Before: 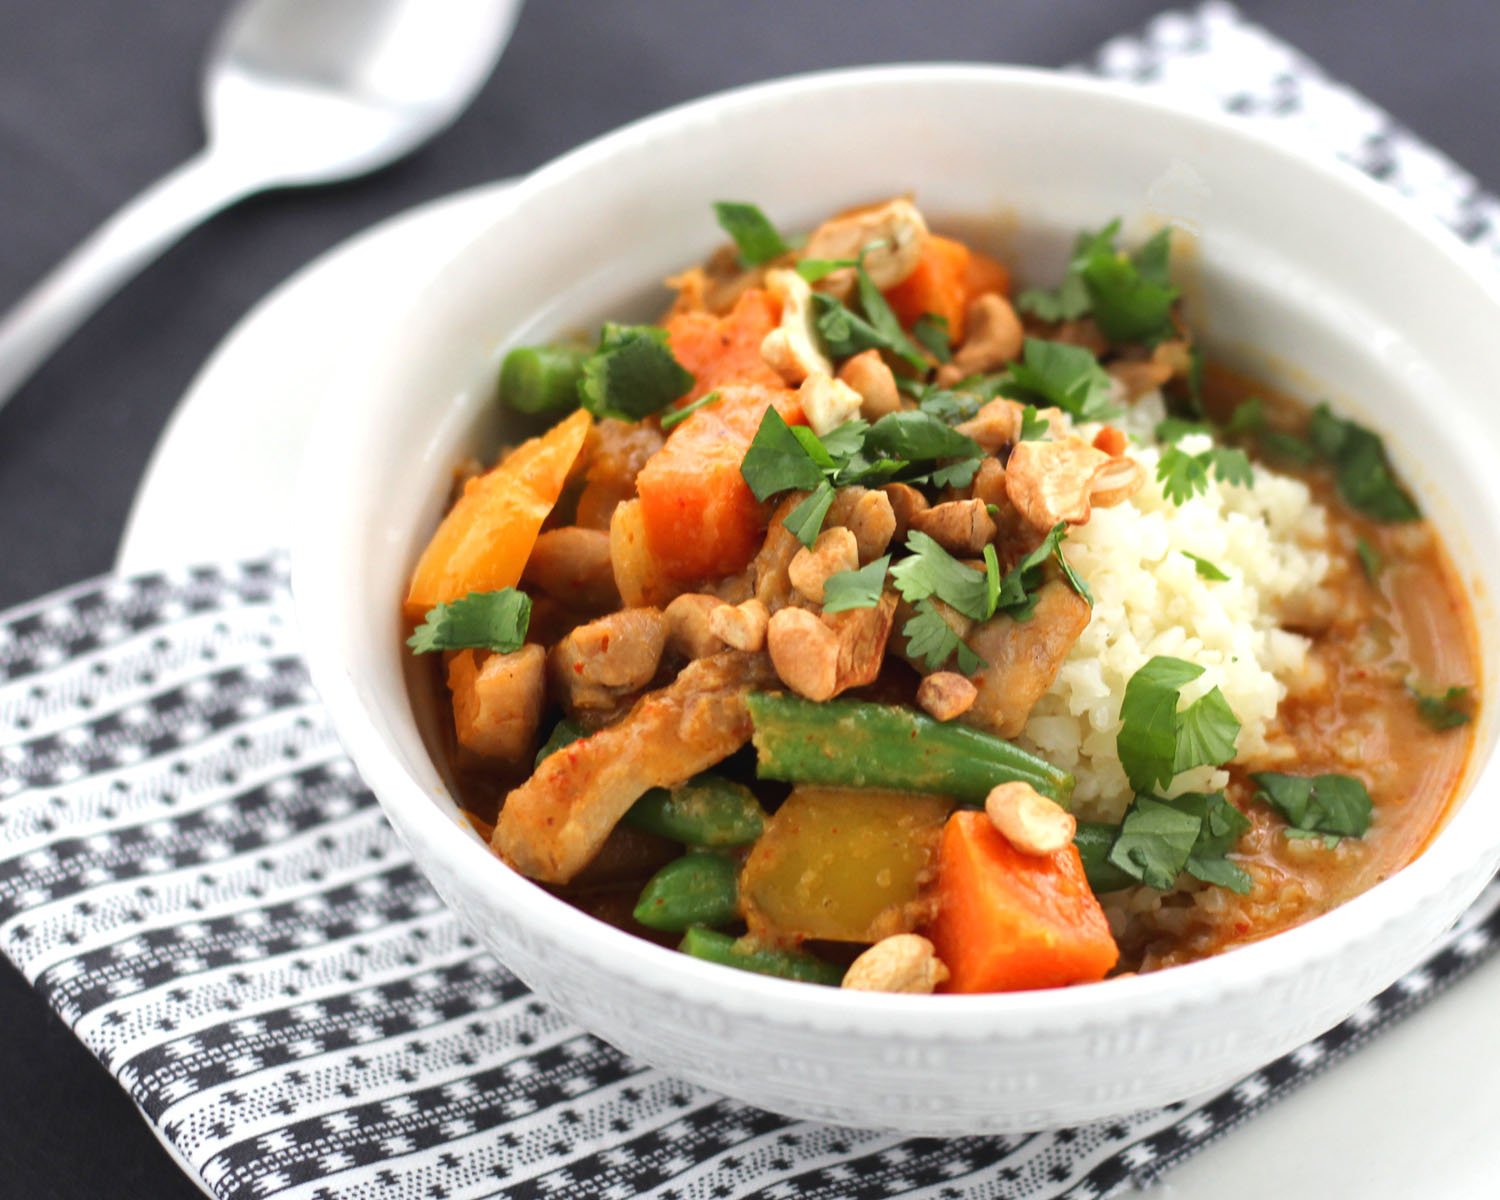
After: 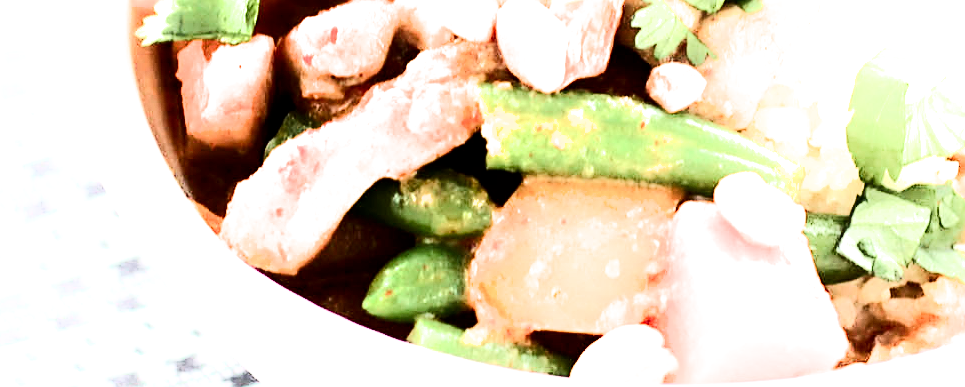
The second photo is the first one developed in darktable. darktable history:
exposure: black level correction 0, exposure 1.495 EV, compensate highlight preservation false
crop: left 18.075%, top 50.812%, right 17.528%, bottom 16.914%
sharpen: on, module defaults
color correction: highlights b* -0.036
filmic rgb: black relative exposure -8.26 EV, white relative exposure 2.23 EV, hardness 7.04, latitude 85.49%, contrast 1.699, highlights saturation mix -4.03%, shadows ↔ highlights balance -2.25%
contrast brightness saturation: contrast 0.1, brightness -0.269, saturation 0.136
shadows and highlights: shadows -89.63, highlights 90.97, soften with gaussian
